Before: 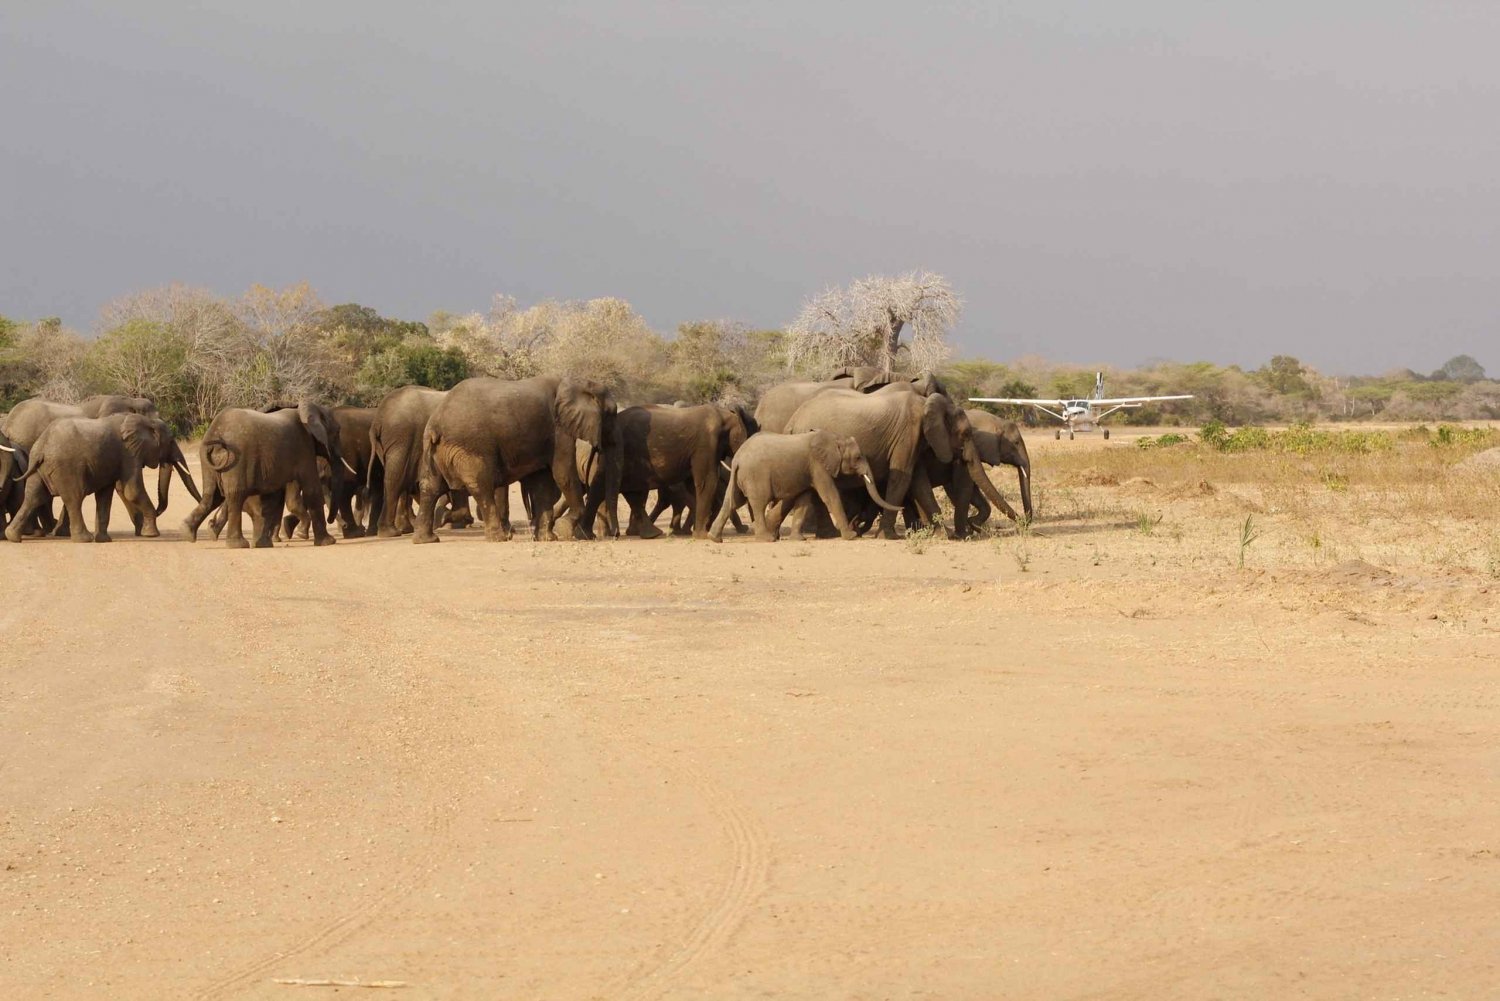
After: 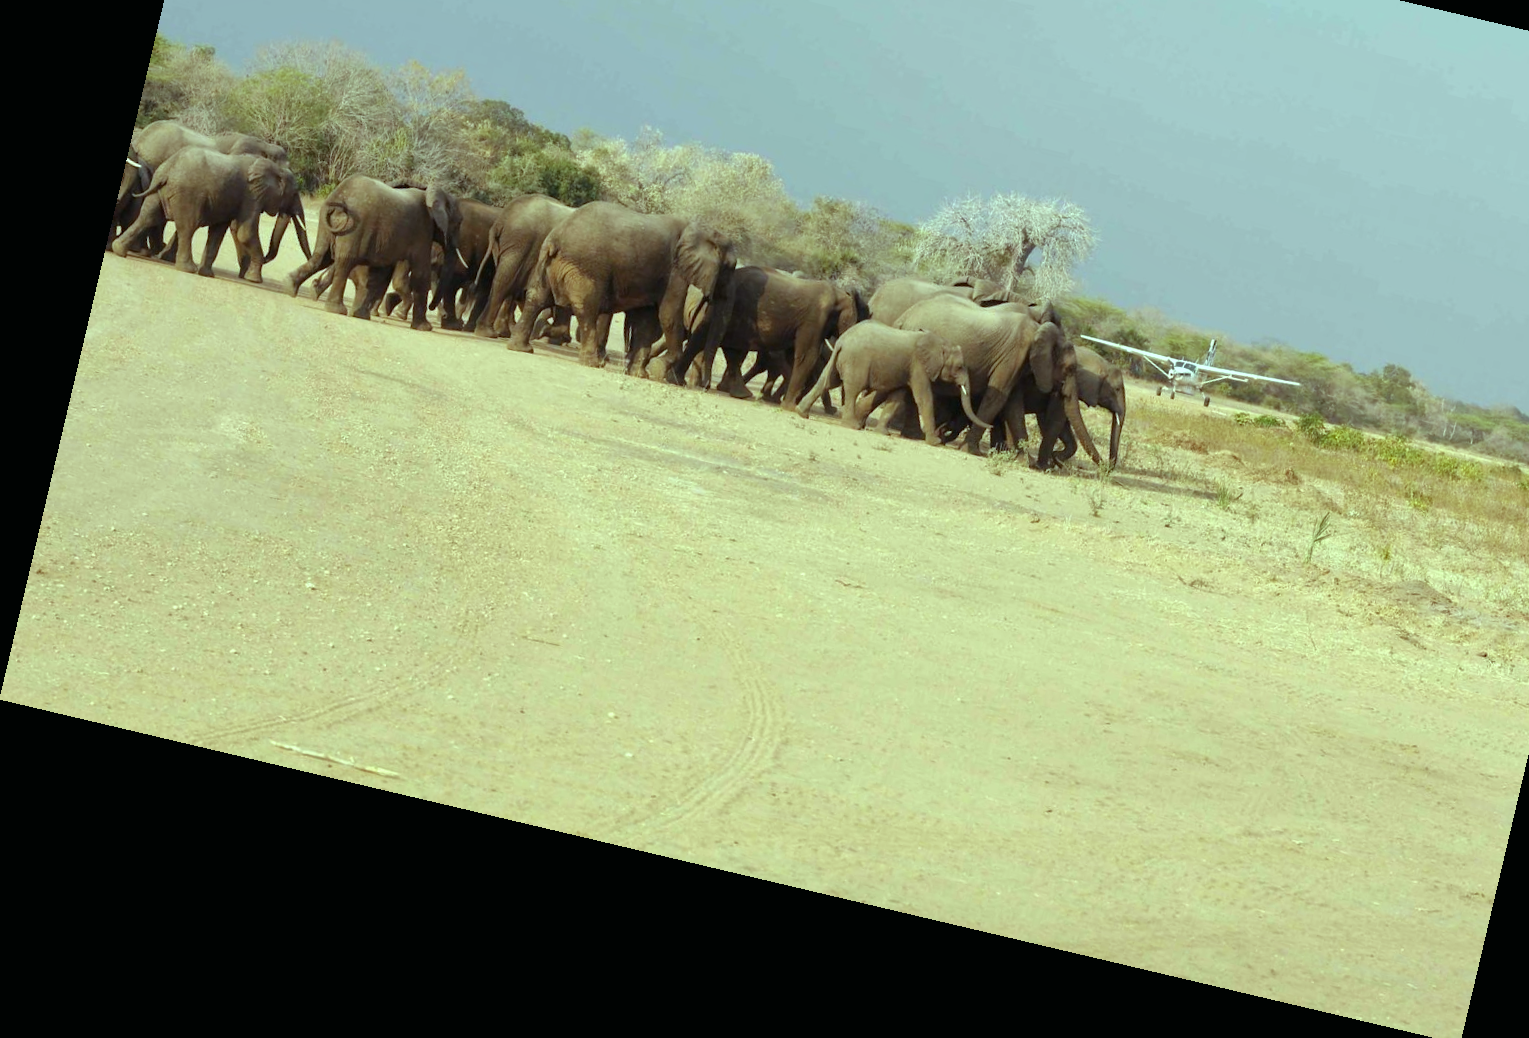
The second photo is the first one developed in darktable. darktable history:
crop: top 20.916%, right 9.437%, bottom 0.316%
shadows and highlights: shadows -20, white point adjustment -2, highlights -35
color balance: mode lift, gamma, gain (sRGB), lift [0.997, 0.979, 1.021, 1.011], gamma [1, 1.084, 0.916, 0.998], gain [1, 0.87, 1.13, 1.101], contrast 4.55%, contrast fulcrum 38.24%, output saturation 104.09%
rotate and perspective: rotation 13.27°, automatic cropping off
exposure: exposure 0.258 EV, compensate highlight preservation false
